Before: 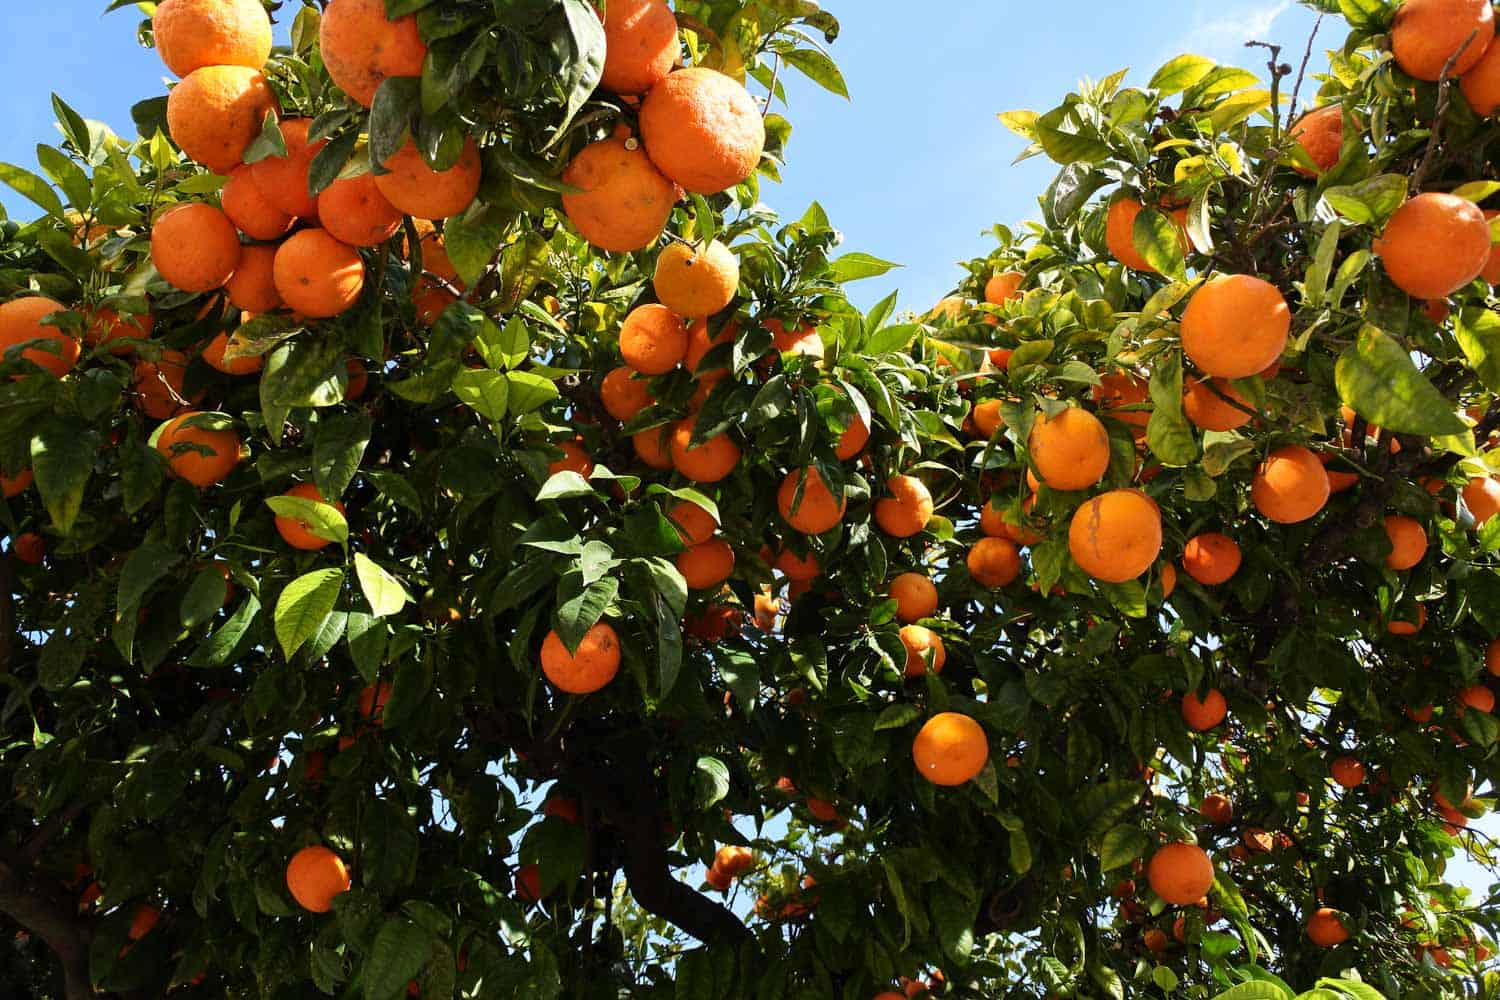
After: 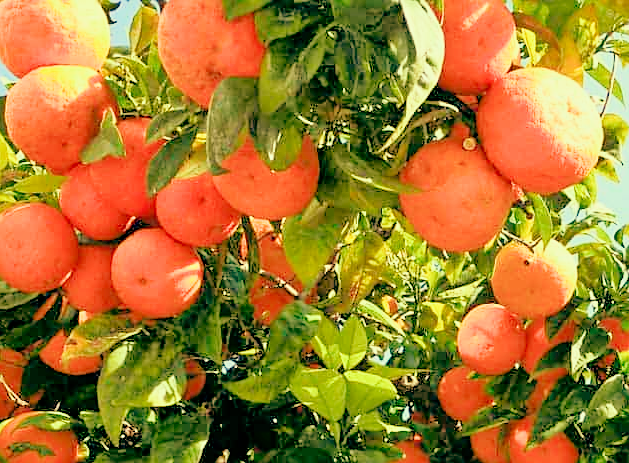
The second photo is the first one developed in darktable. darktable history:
crop and rotate: left 10.817%, top 0.062%, right 47.194%, bottom 53.626%
exposure: black level correction 0, exposure 1.4 EV, compensate highlight preservation false
tone equalizer: -7 EV 0.15 EV, -6 EV 0.6 EV, -5 EV 1.15 EV, -4 EV 1.33 EV, -3 EV 1.15 EV, -2 EV 0.6 EV, -1 EV 0.15 EV, mask exposure compensation -0.5 EV
filmic rgb: black relative exposure -7.65 EV, white relative exposure 4.56 EV, hardness 3.61
white balance: red 1.029, blue 0.92
color balance: mode lift, gamma, gain (sRGB), lift [1, 0.69, 1, 1], gamma [1, 1.482, 1, 1], gain [1, 1, 1, 0.802]
sharpen: radius 1.864, amount 0.398, threshold 1.271
contrast brightness saturation: contrast 0.04, saturation 0.07
